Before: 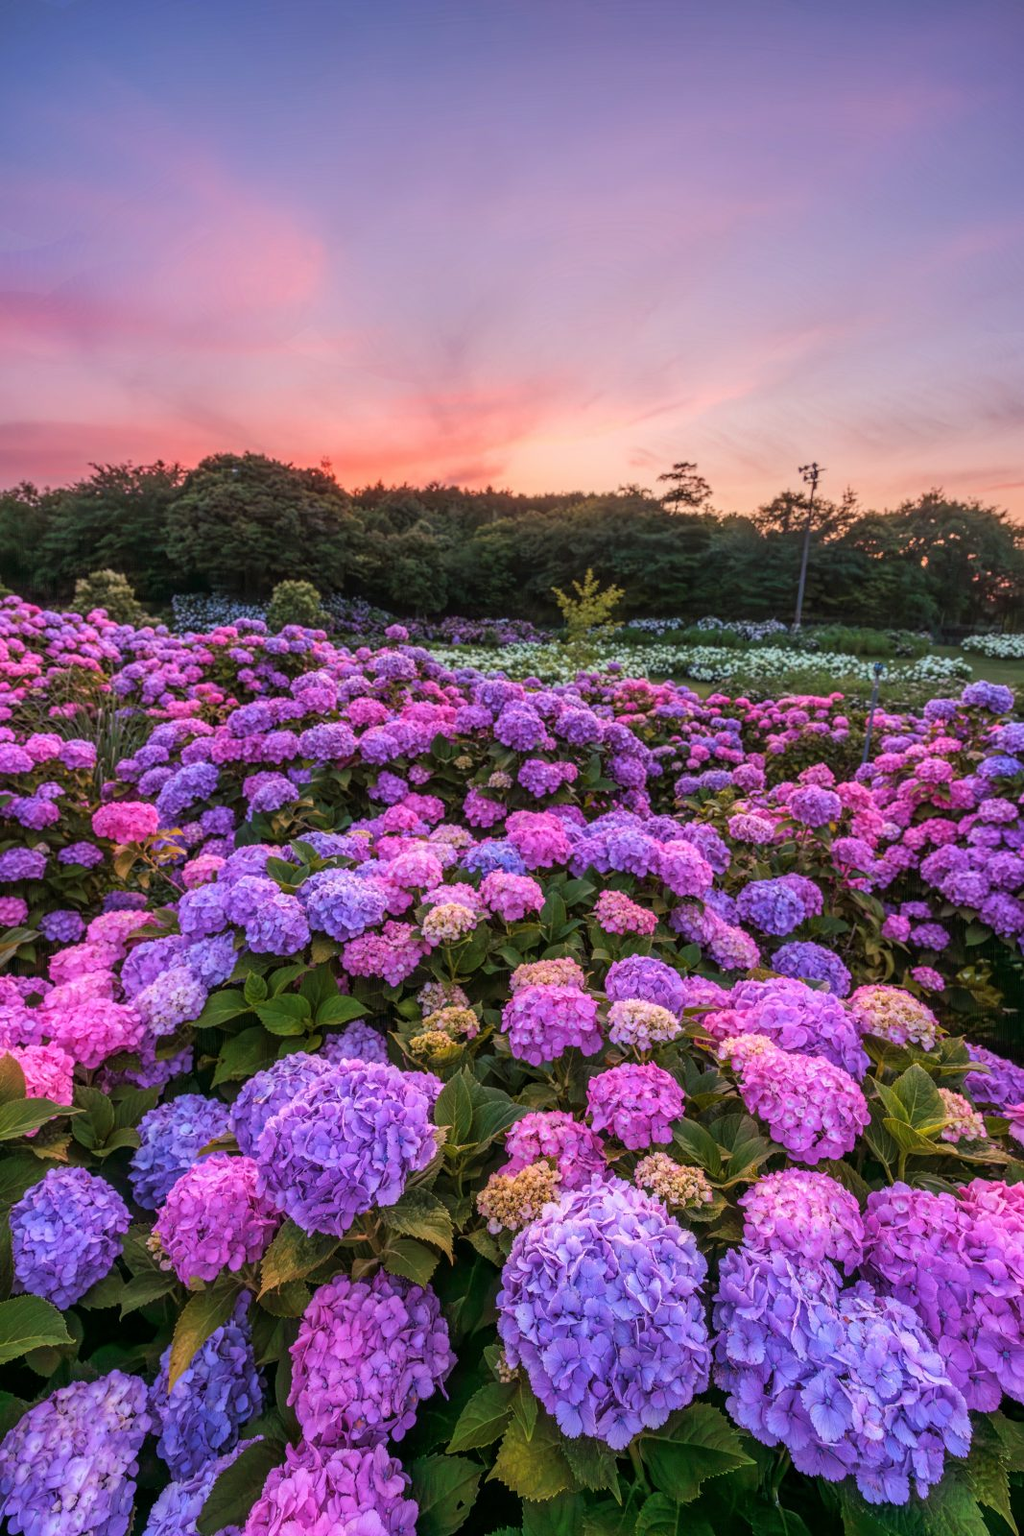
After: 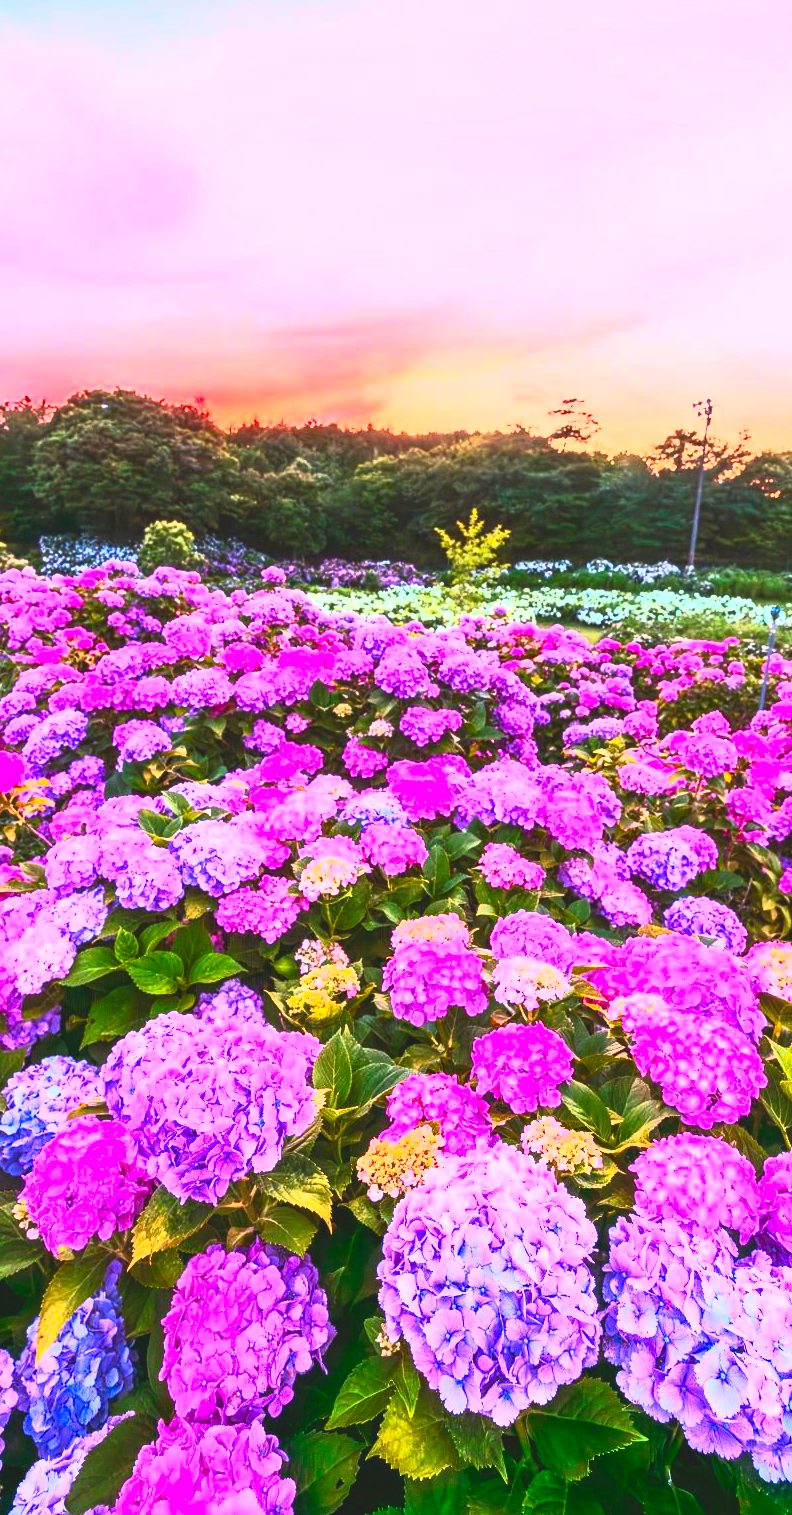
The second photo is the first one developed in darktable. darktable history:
exposure: black level correction -0.002, exposure 0.54 EV, compensate highlight preservation false
crop and rotate: left 13.15%, top 5.251%, right 12.609%
white balance: emerald 1
contrast brightness saturation: contrast 1, brightness 1, saturation 1
